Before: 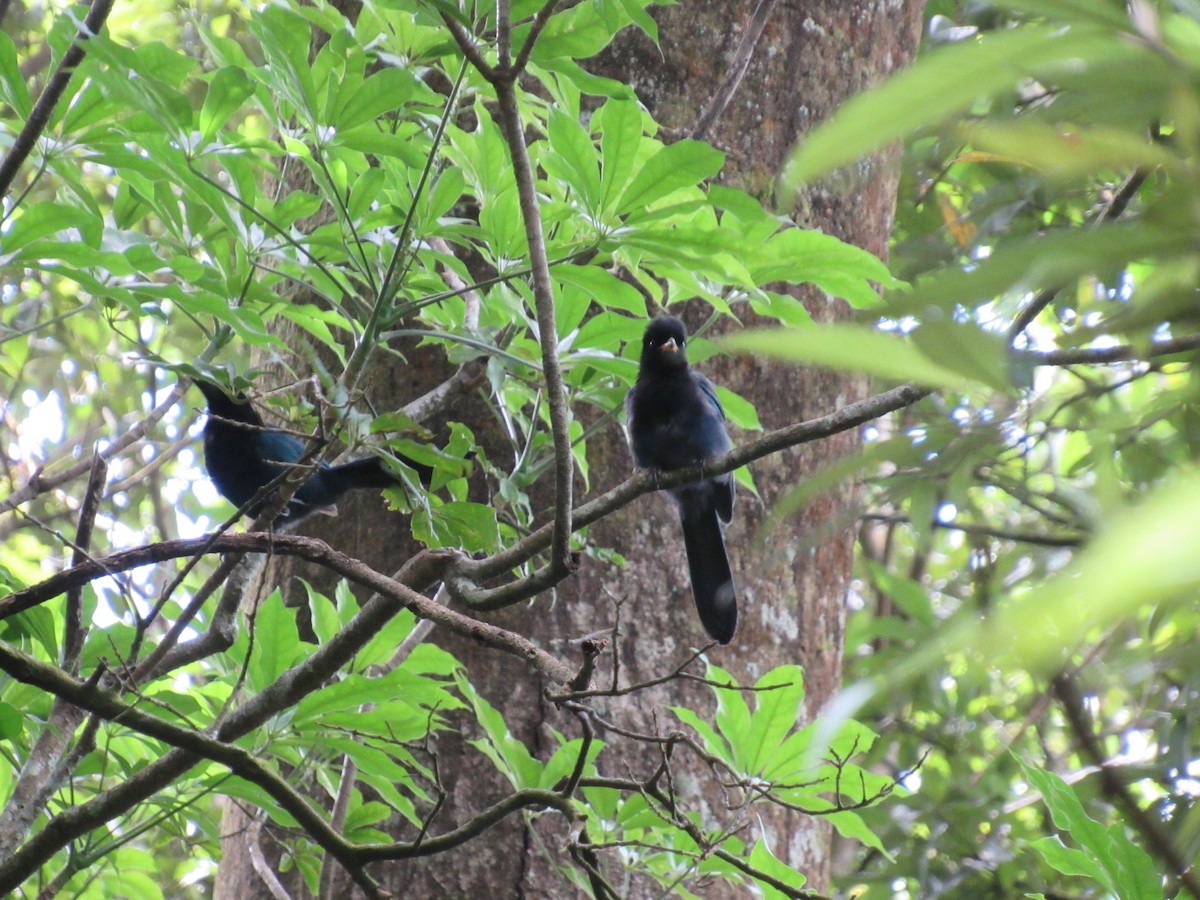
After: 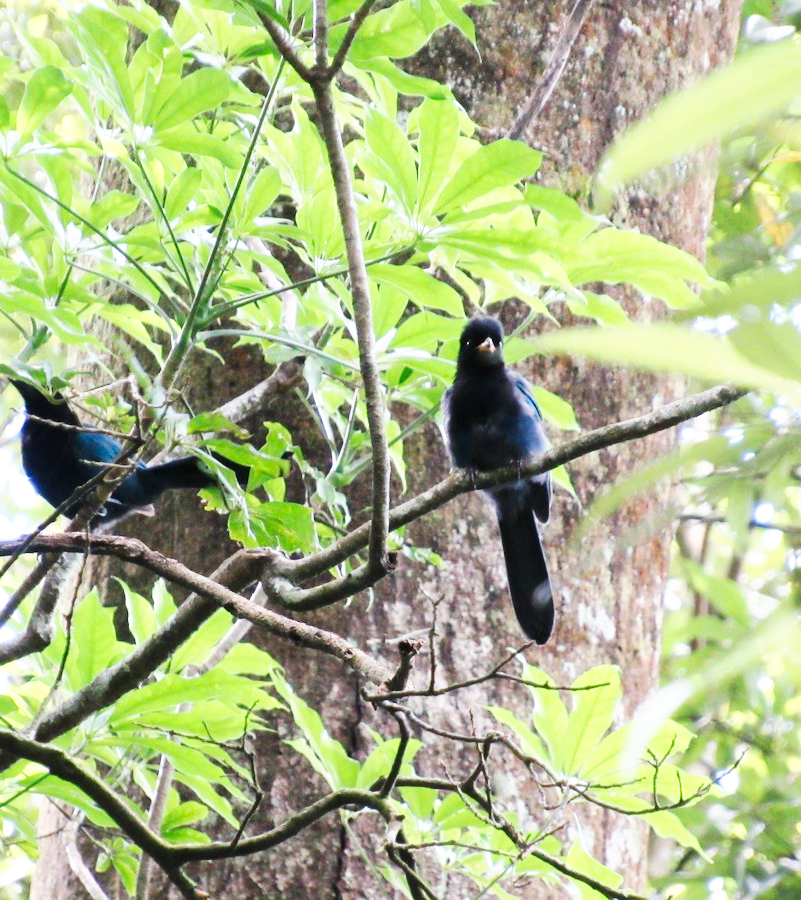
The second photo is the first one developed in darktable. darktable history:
crop and rotate: left 15.305%, right 17.901%
base curve: curves: ch0 [(0, 0) (0.007, 0.004) (0.027, 0.03) (0.046, 0.07) (0.207, 0.54) (0.442, 0.872) (0.673, 0.972) (1, 1)], preserve colors none
